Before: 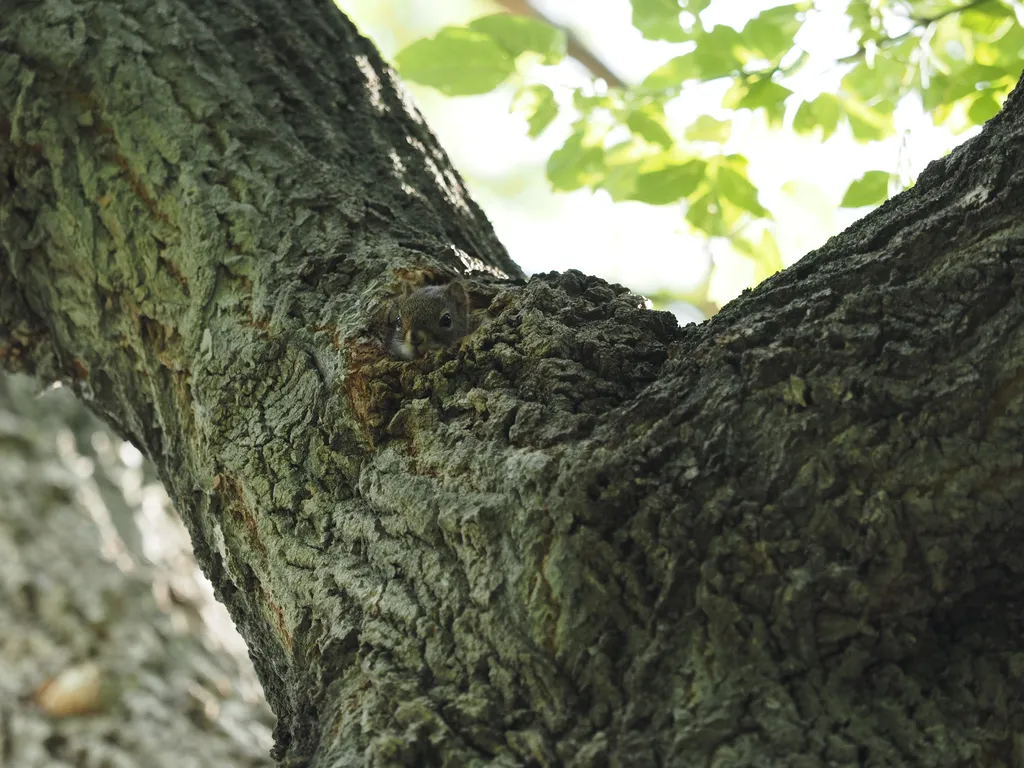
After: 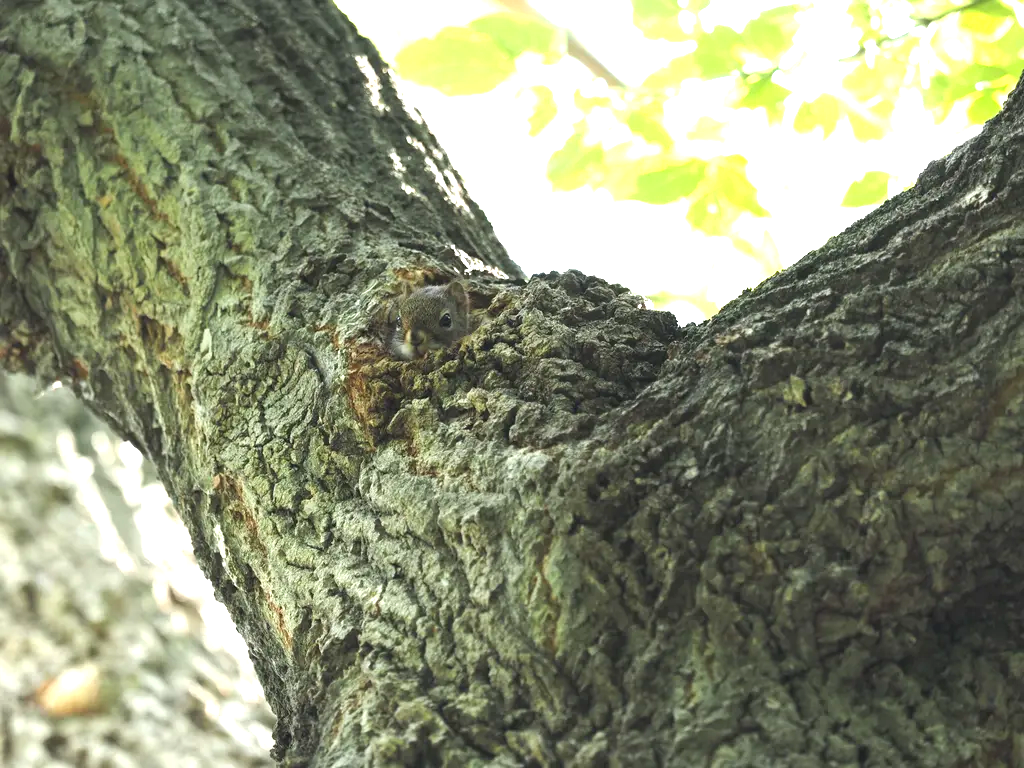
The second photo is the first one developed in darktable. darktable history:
exposure: black level correction 0, exposure 1.29 EV, compensate highlight preservation false
